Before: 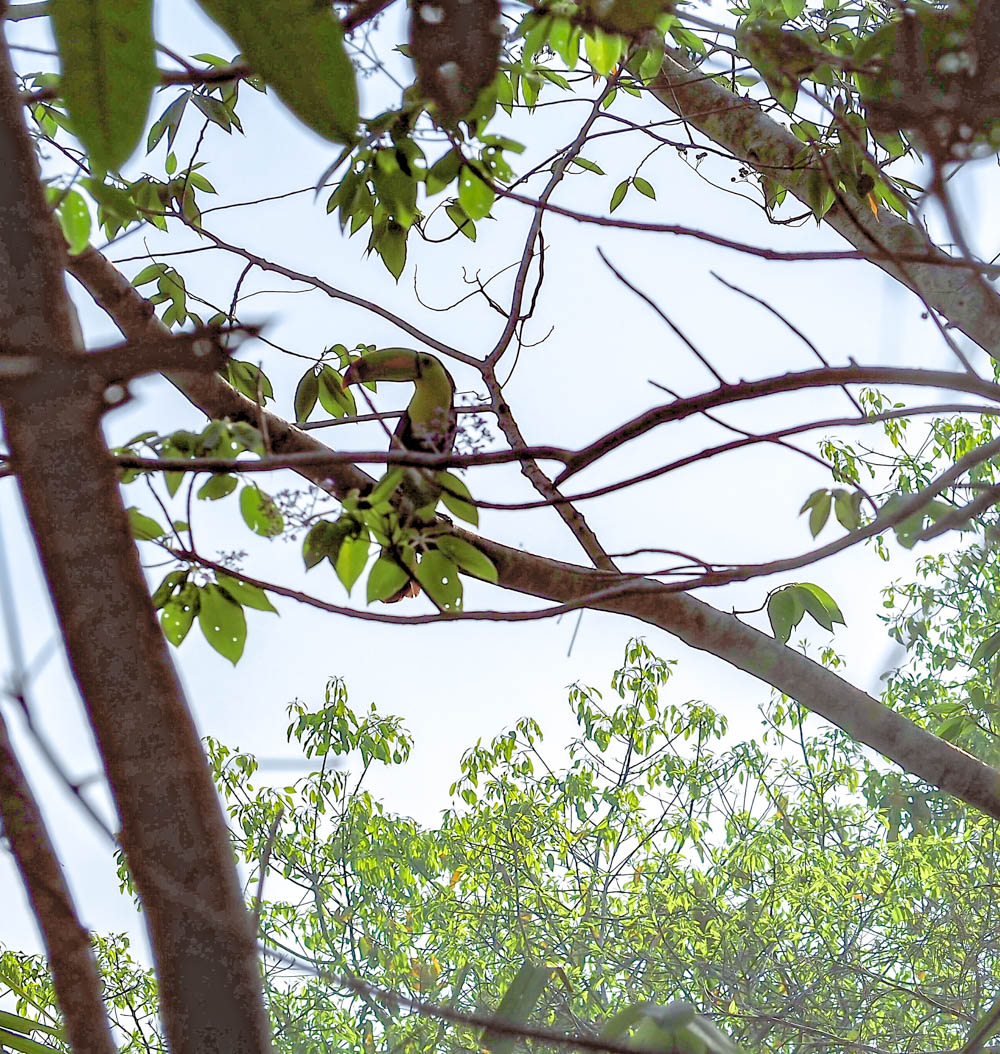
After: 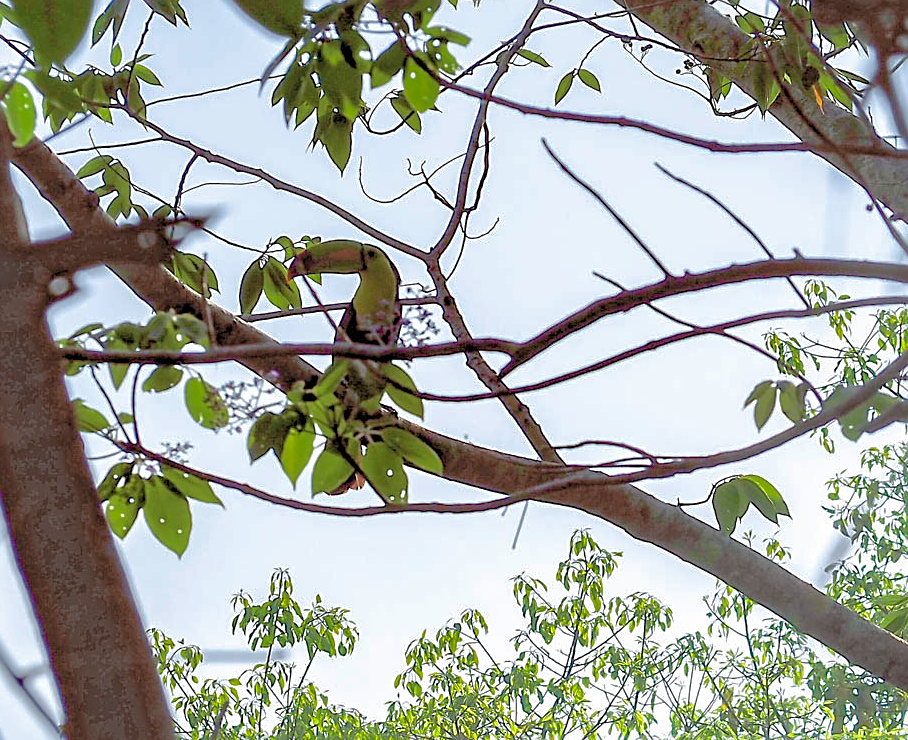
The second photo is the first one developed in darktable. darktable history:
shadows and highlights: on, module defaults
crop: left 5.596%, top 10.314%, right 3.534%, bottom 19.395%
sharpen: on, module defaults
